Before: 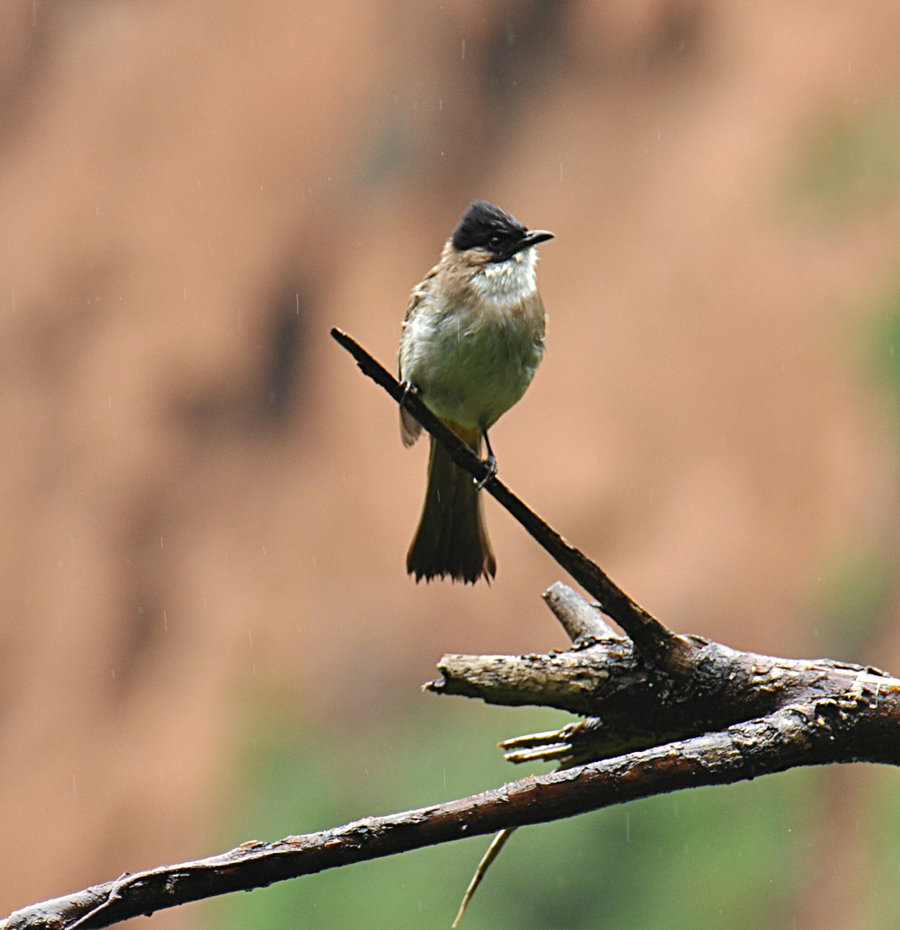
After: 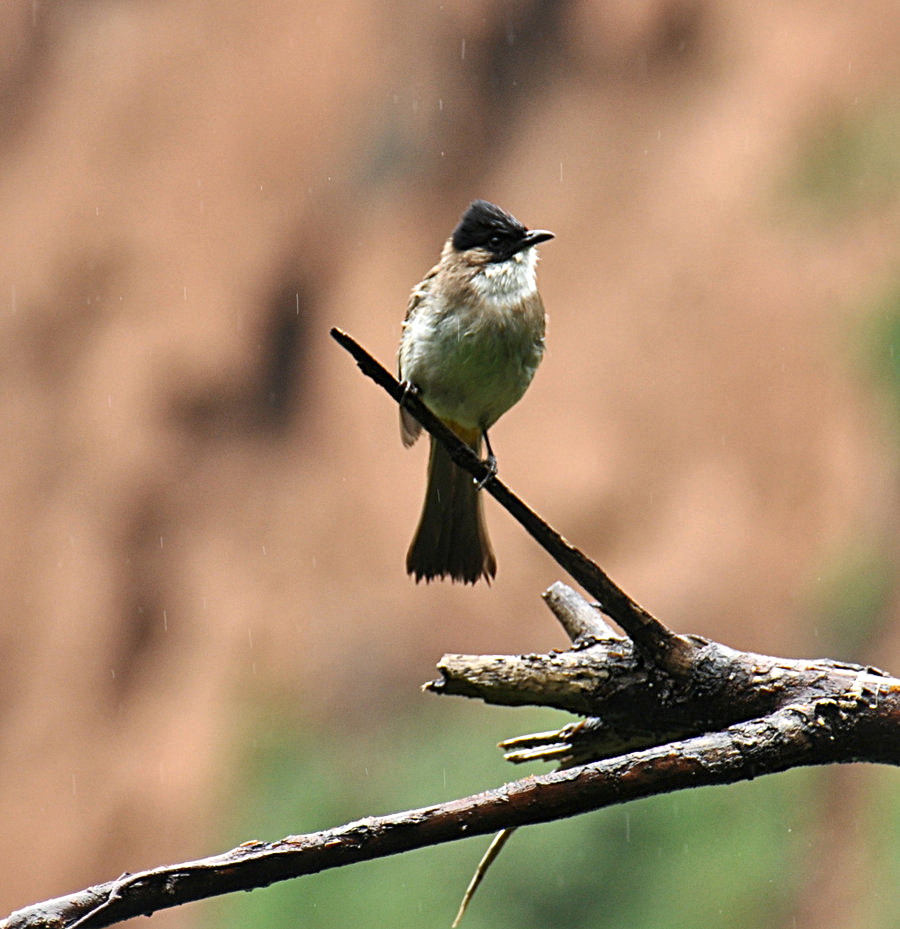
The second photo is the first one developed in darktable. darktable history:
local contrast: mode bilateral grid, contrast 21, coarseness 51, detail 172%, midtone range 0.2
crop: bottom 0.054%
